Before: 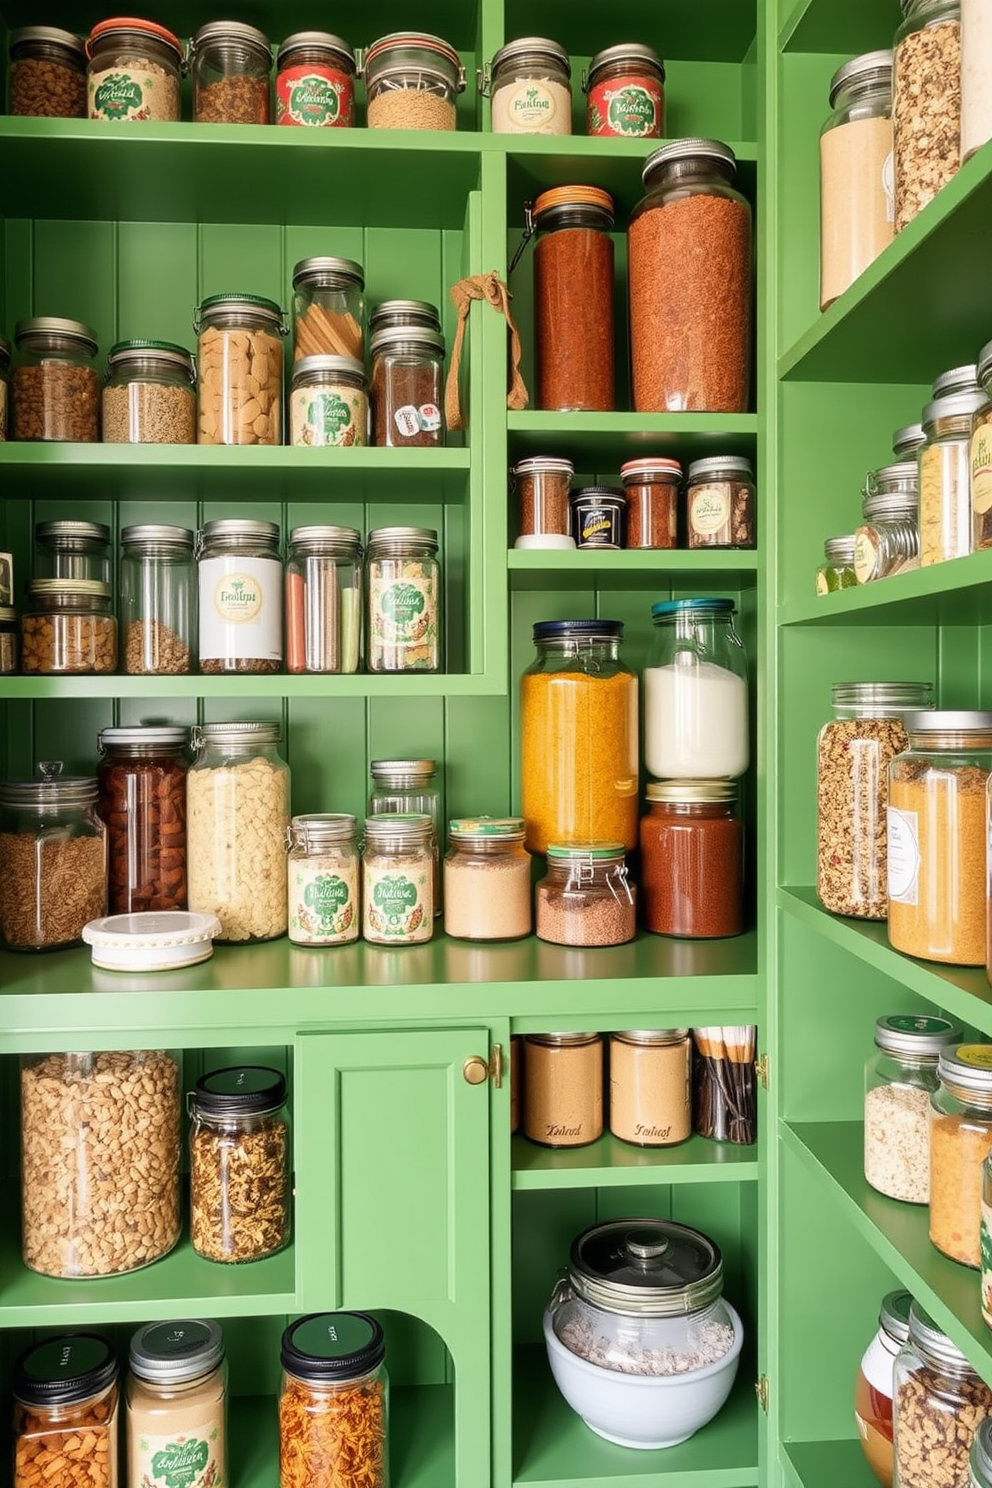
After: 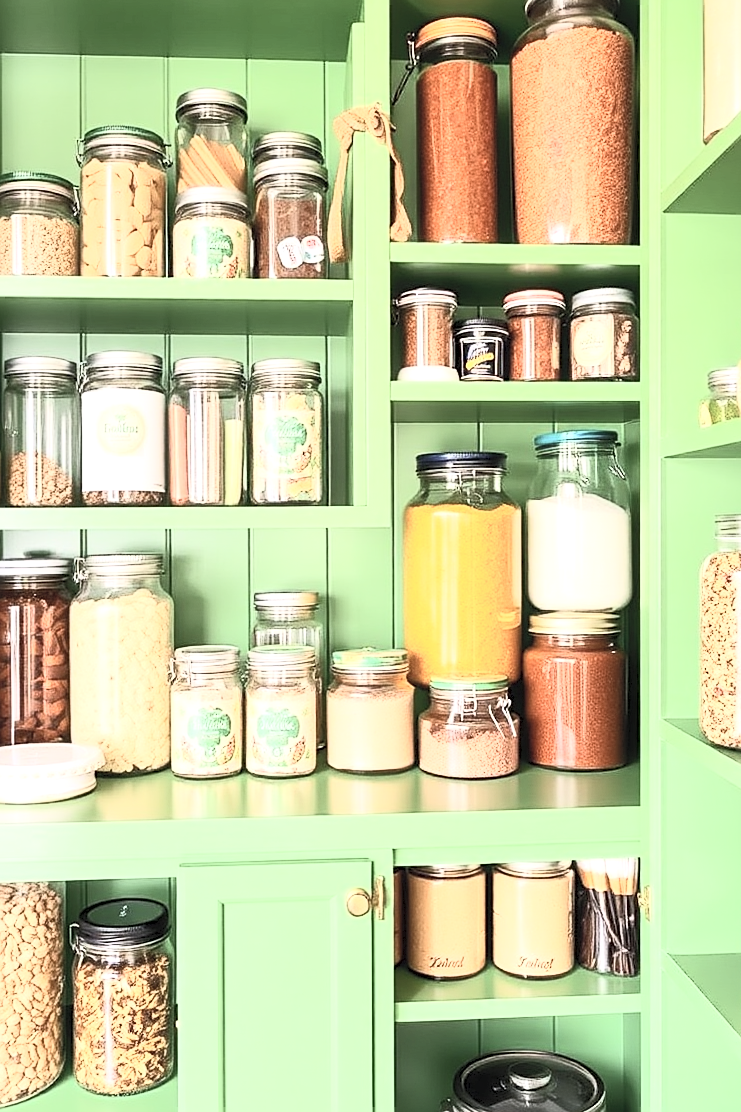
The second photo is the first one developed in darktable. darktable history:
exposure: exposure 0.559 EV, compensate highlight preservation false
white balance: red 1.009, blue 1.027
sharpen: on, module defaults
crop and rotate: left 11.831%, top 11.346%, right 13.429%, bottom 13.899%
contrast brightness saturation: contrast 0.43, brightness 0.56, saturation -0.19
